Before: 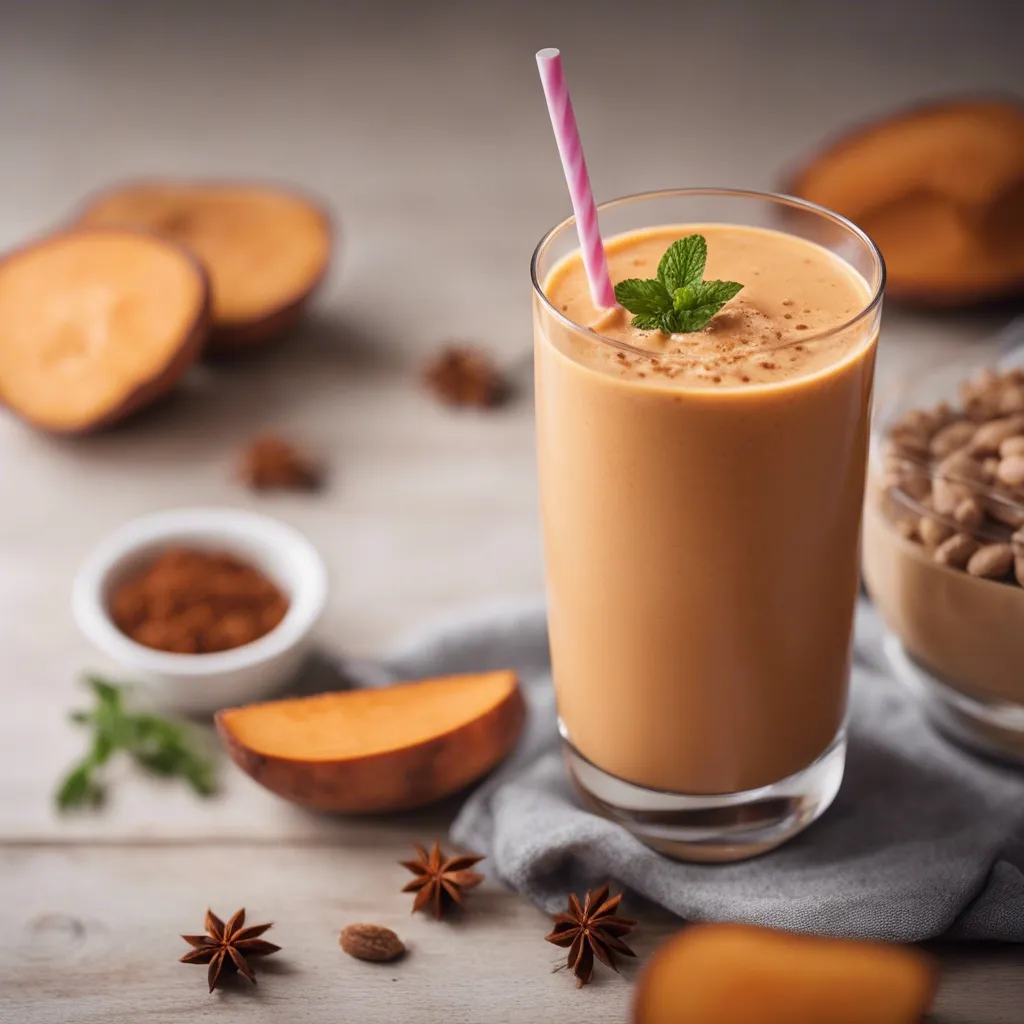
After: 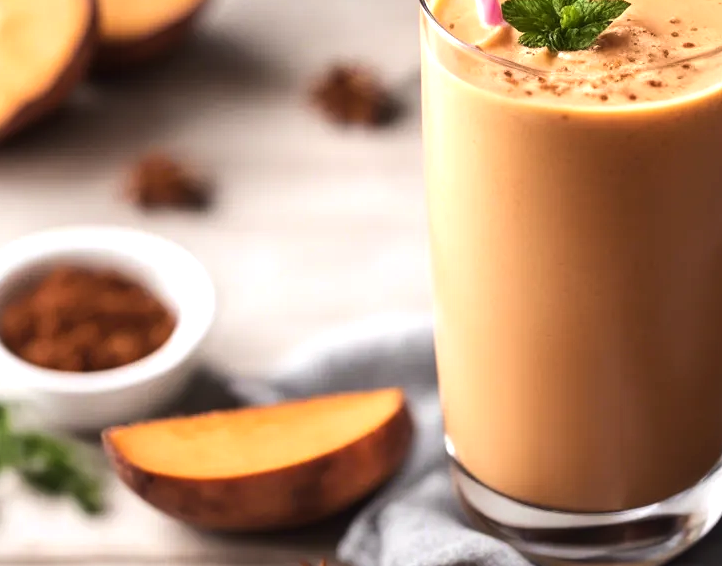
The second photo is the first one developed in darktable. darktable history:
tone equalizer: -8 EV -0.75 EV, -7 EV -0.7 EV, -6 EV -0.6 EV, -5 EV -0.4 EV, -3 EV 0.4 EV, -2 EV 0.6 EV, -1 EV 0.7 EV, +0 EV 0.75 EV, edges refinement/feathering 500, mask exposure compensation -1.57 EV, preserve details no
crop: left 11.123%, top 27.61%, right 18.3%, bottom 17.034%
